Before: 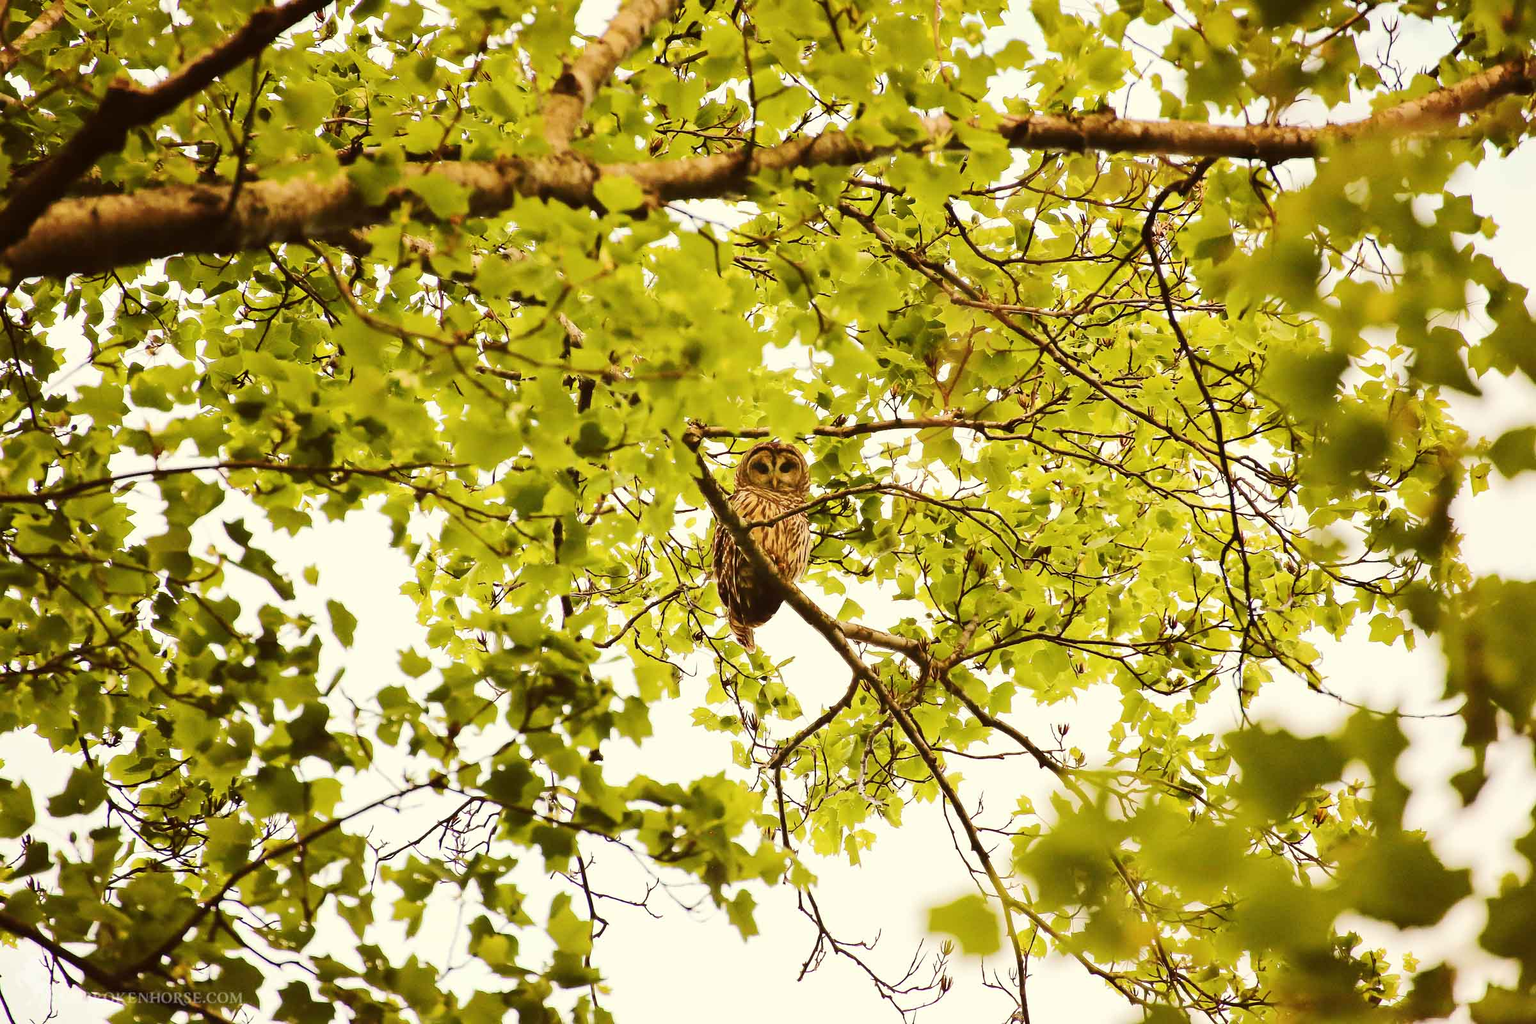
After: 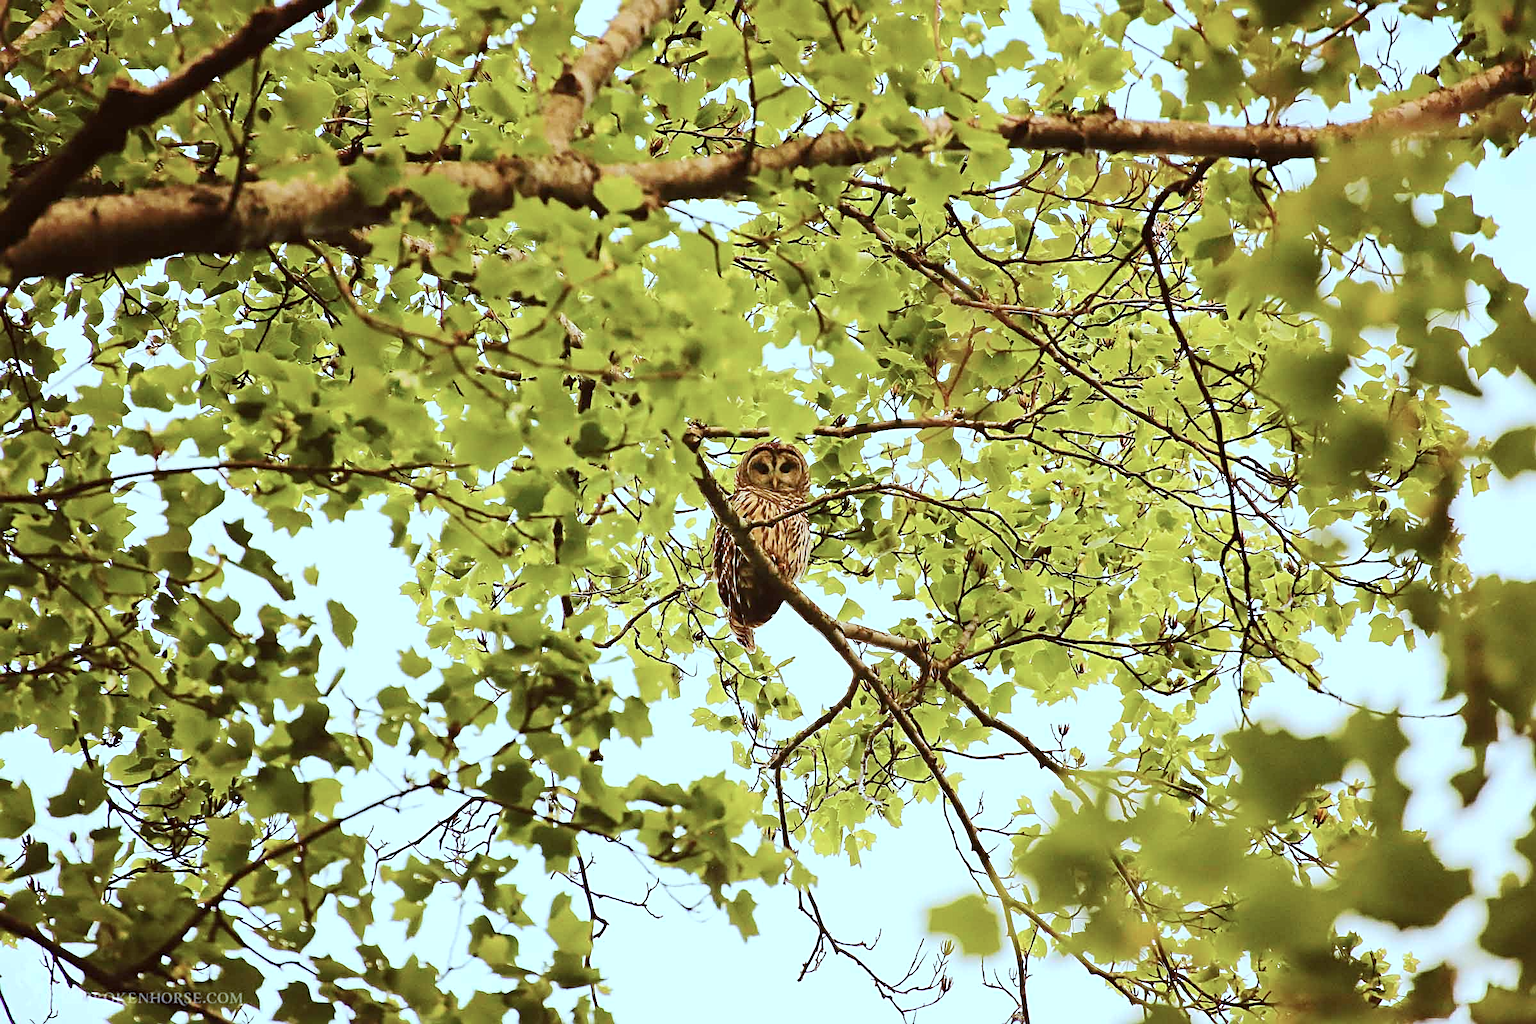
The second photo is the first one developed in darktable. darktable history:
color correction: highlights a* -9.03, highlights b* -23.92
sharpen: radius 2.787
